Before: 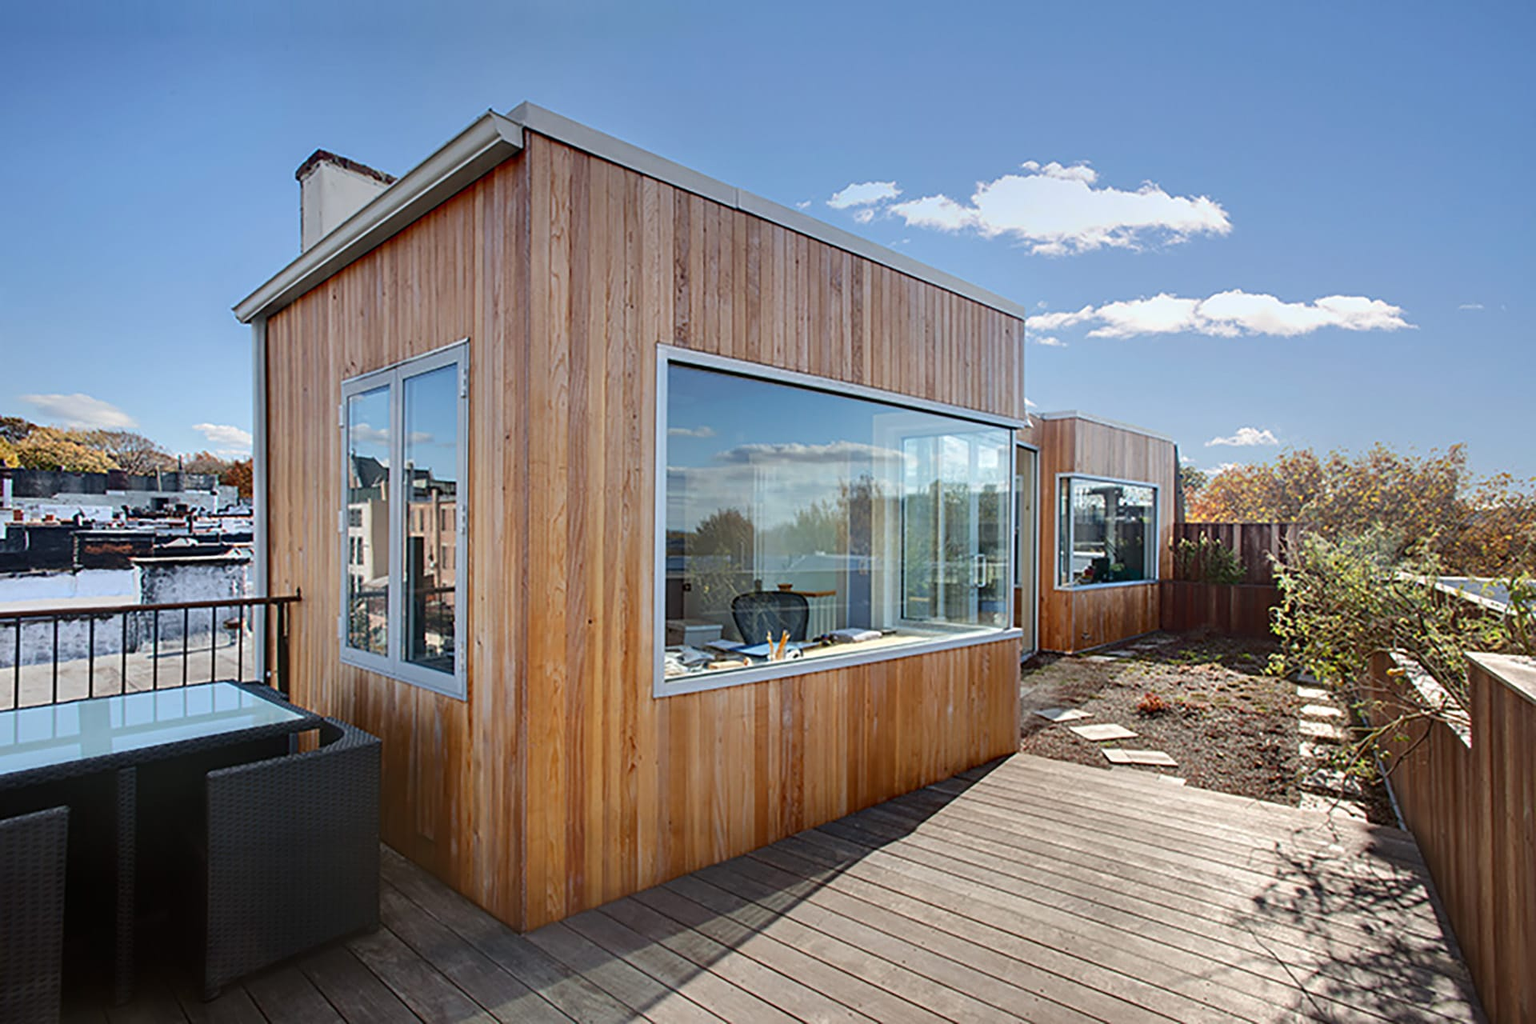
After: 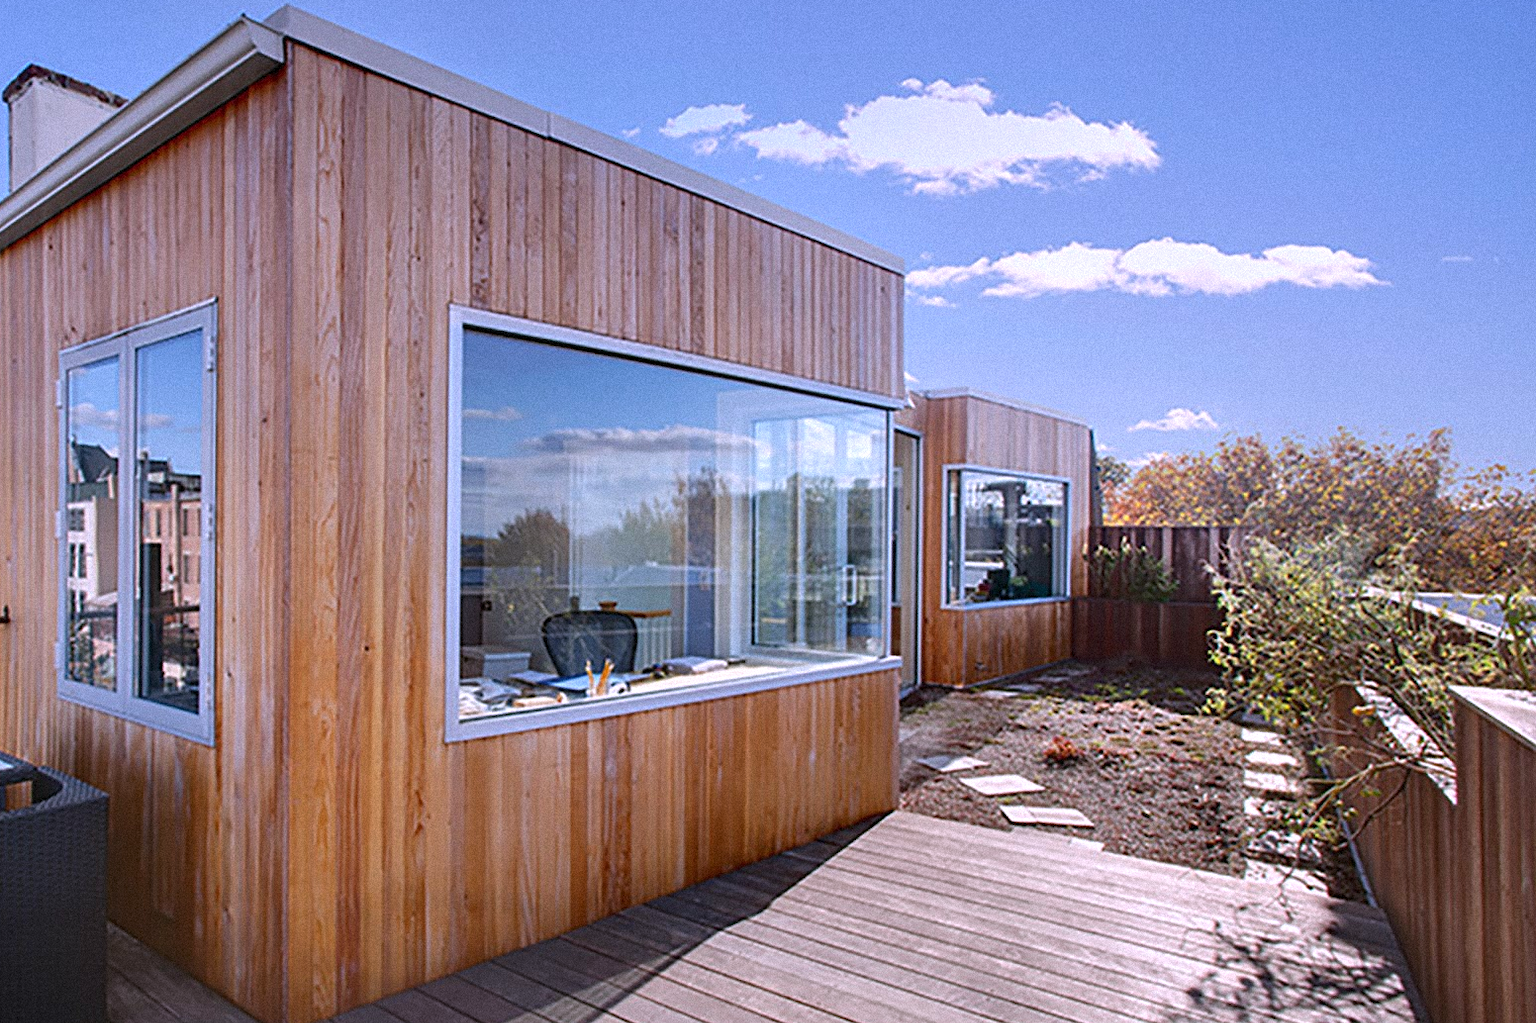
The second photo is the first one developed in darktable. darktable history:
white balance: red 1.042, blue 1.17
crop: left 19.159%, top 9.58%, bottom 9.58%
grain: mid-tones bias 0%
